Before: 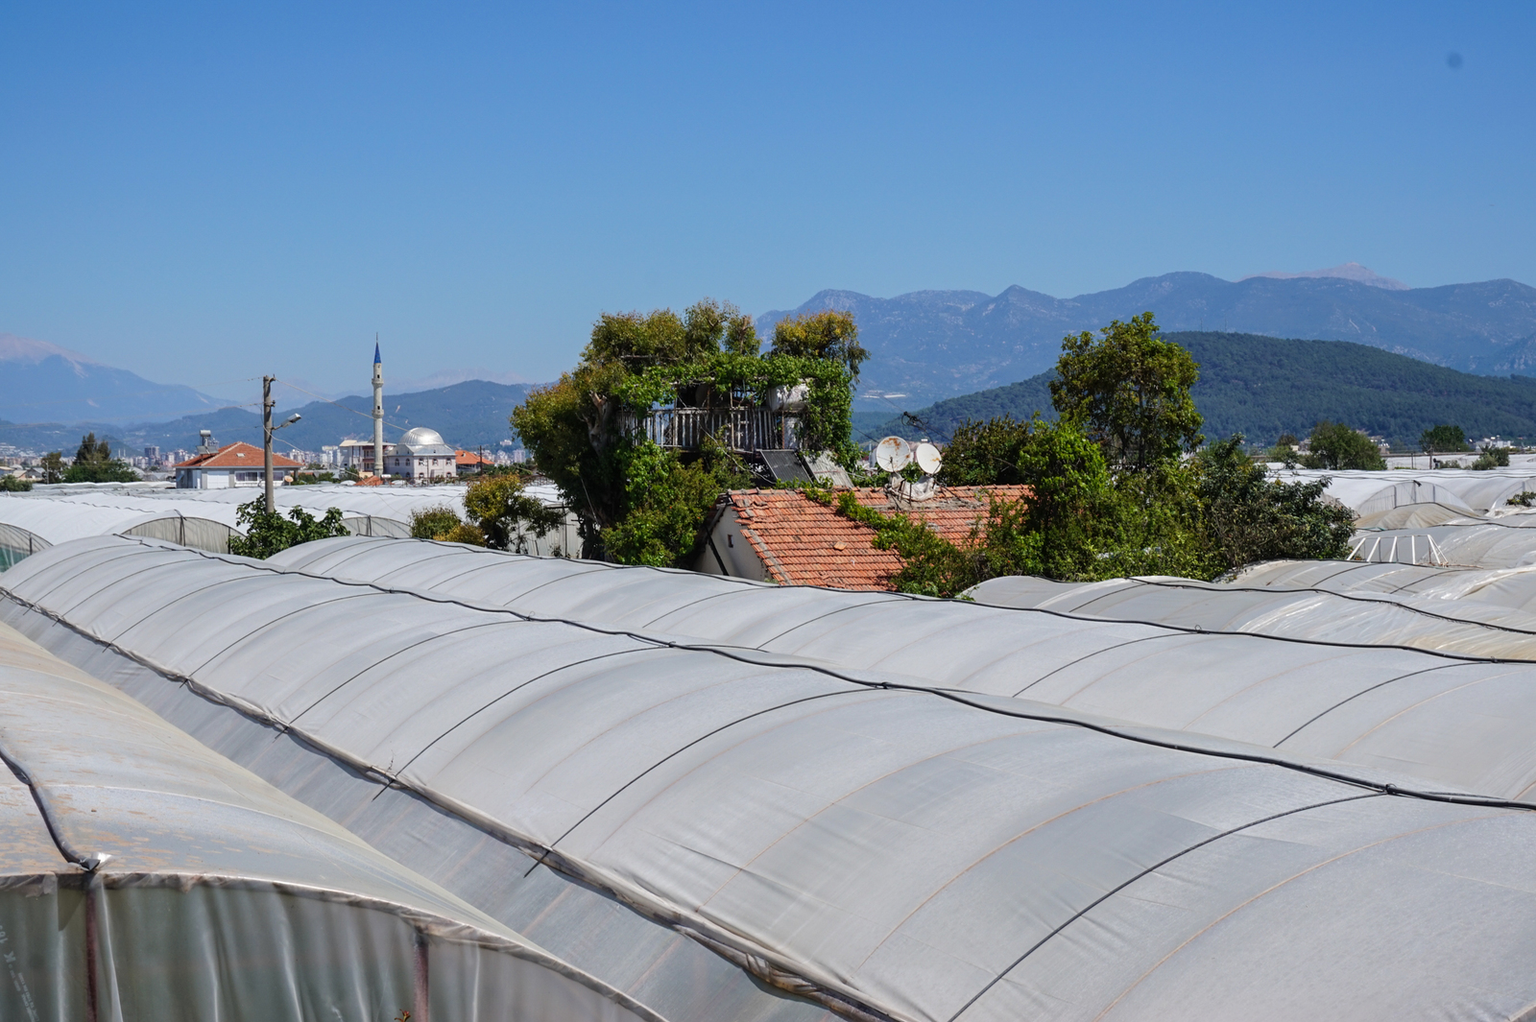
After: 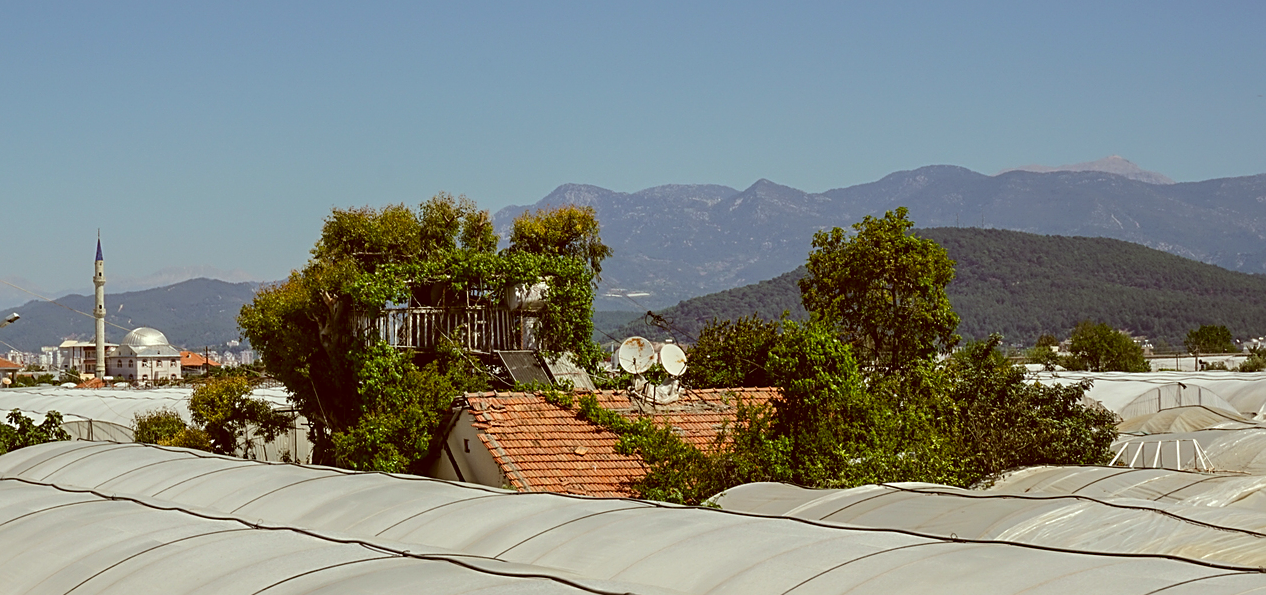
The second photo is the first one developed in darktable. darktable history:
sharpen: on, module defaults
color correction: highlights a* -5.19, highlights b* 9.8, shadows a* 9.95, shadows b* 24.75
crop: left 18.424%, top 11.124%, right 2.444%, bottom 33.005%
